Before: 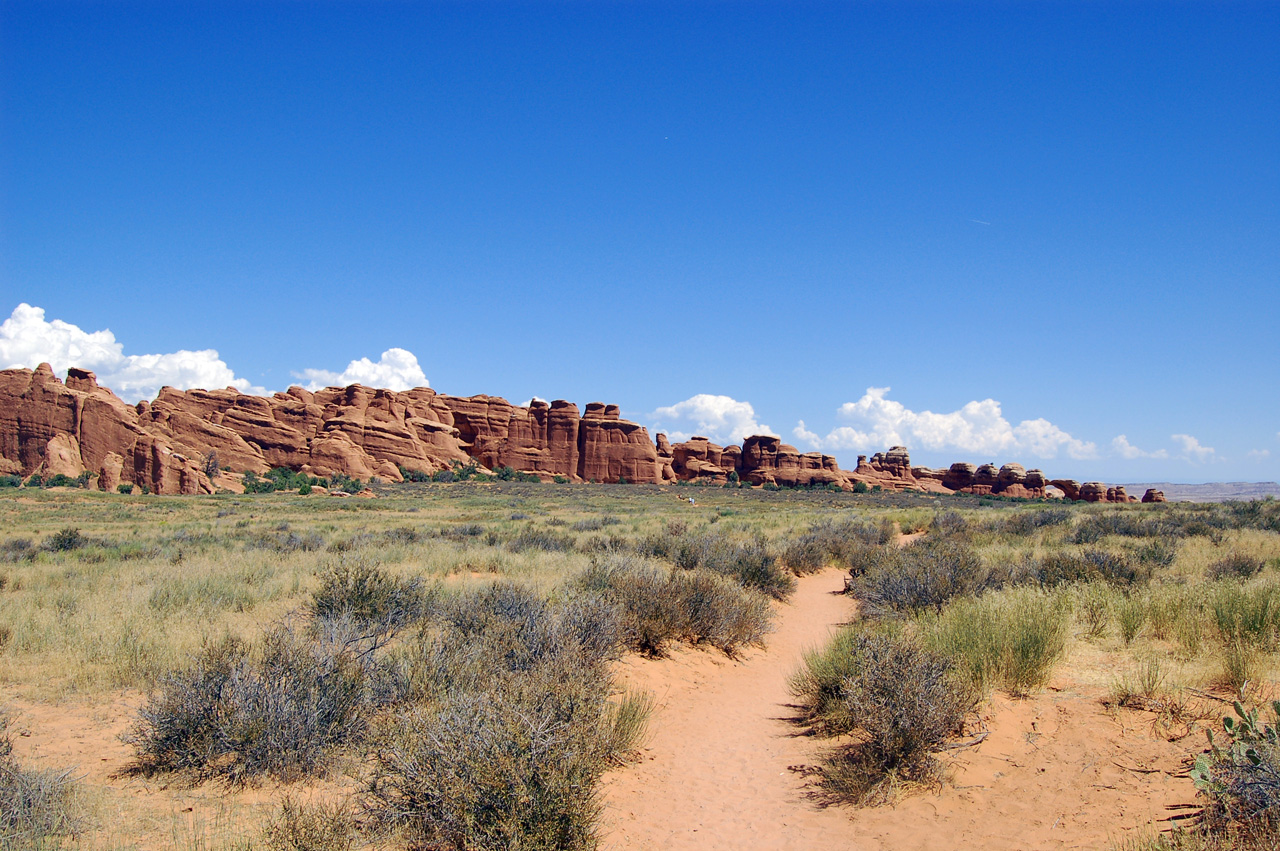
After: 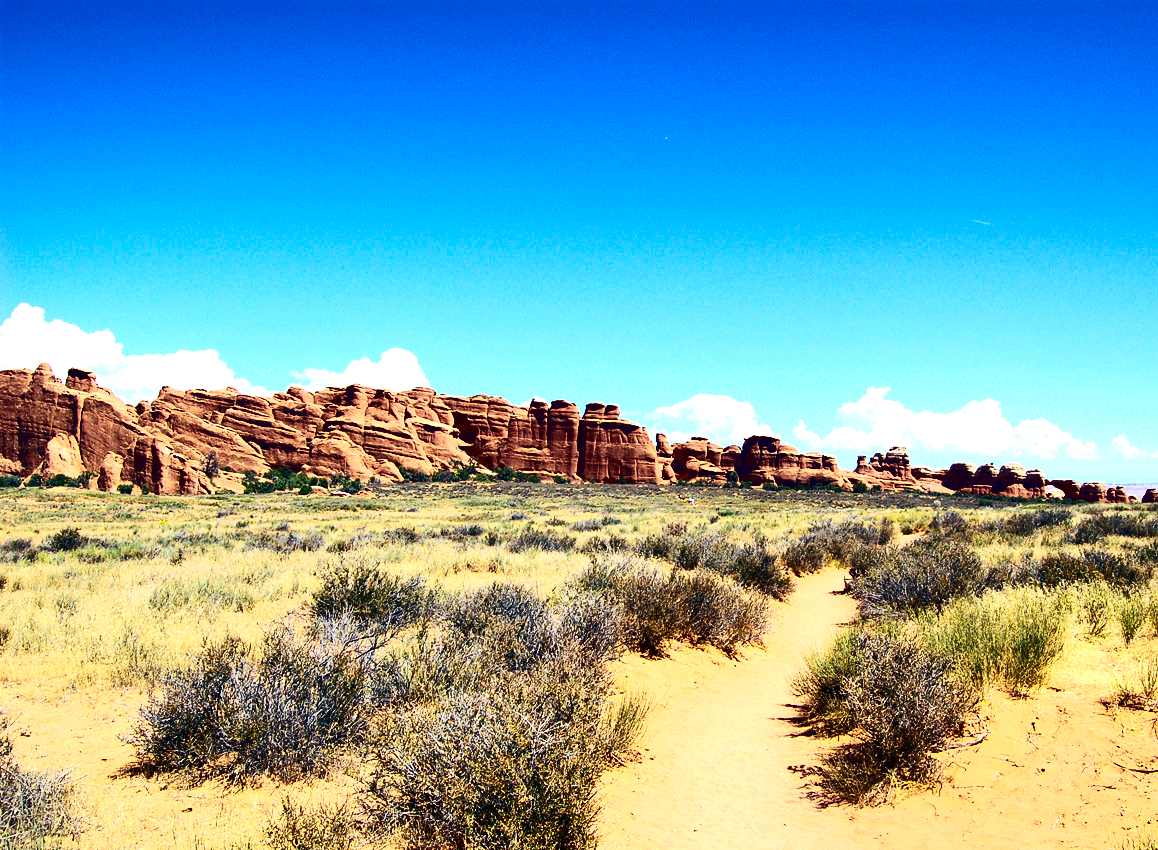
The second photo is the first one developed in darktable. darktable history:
crop: right 9.509%, bottom 0.031%
exposure: black level correction 0, exposure 0.5 EV, compensate exposure bias true, compensate highlight preservation false
contrast brightness saturation: contrast 0.32, brightness -0.08, saturation 0.17
color balance rgb: perceptual brilliance grading › highlights 14.29%, perceptual brilliance grading › mid-tones -5.92%, perceptual brilliance grading › shadows -26.83%, global vibrance 31.18%
